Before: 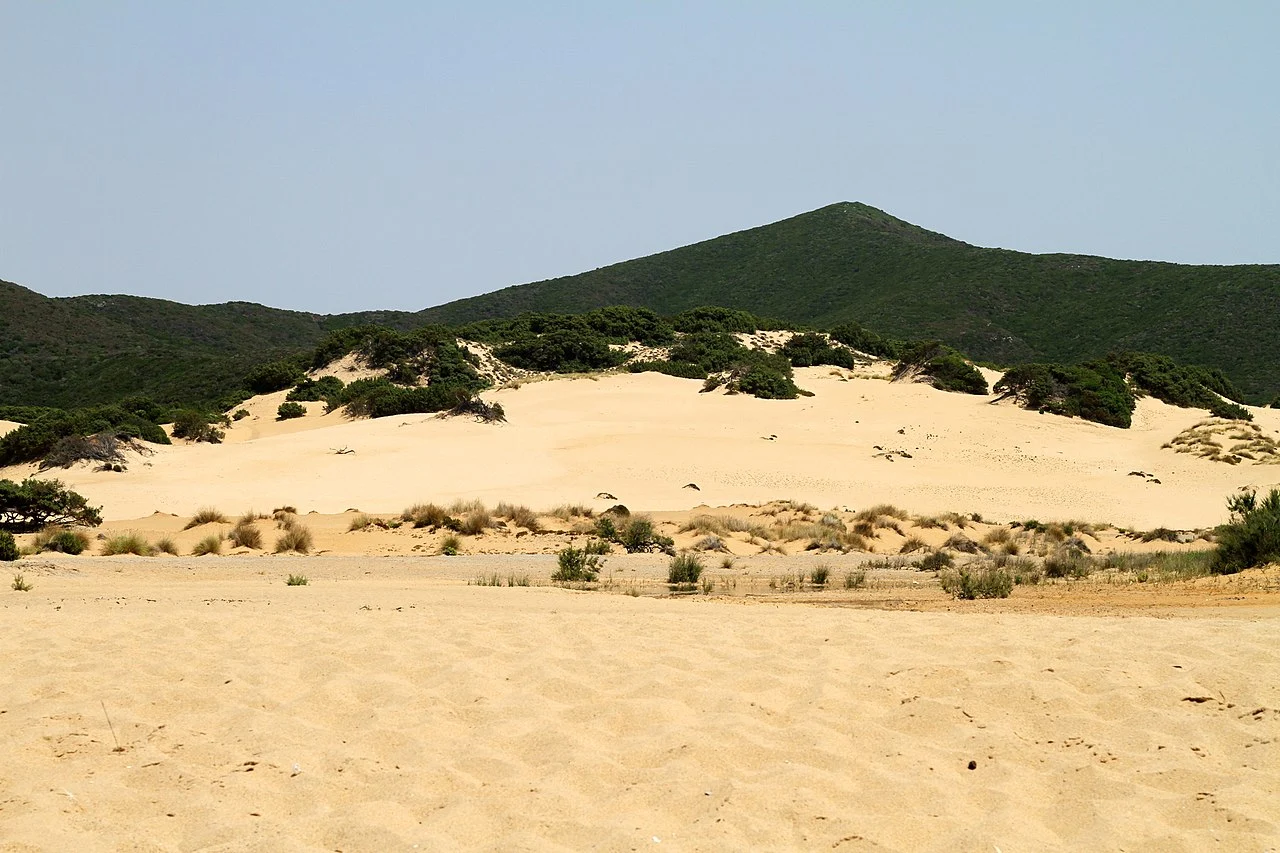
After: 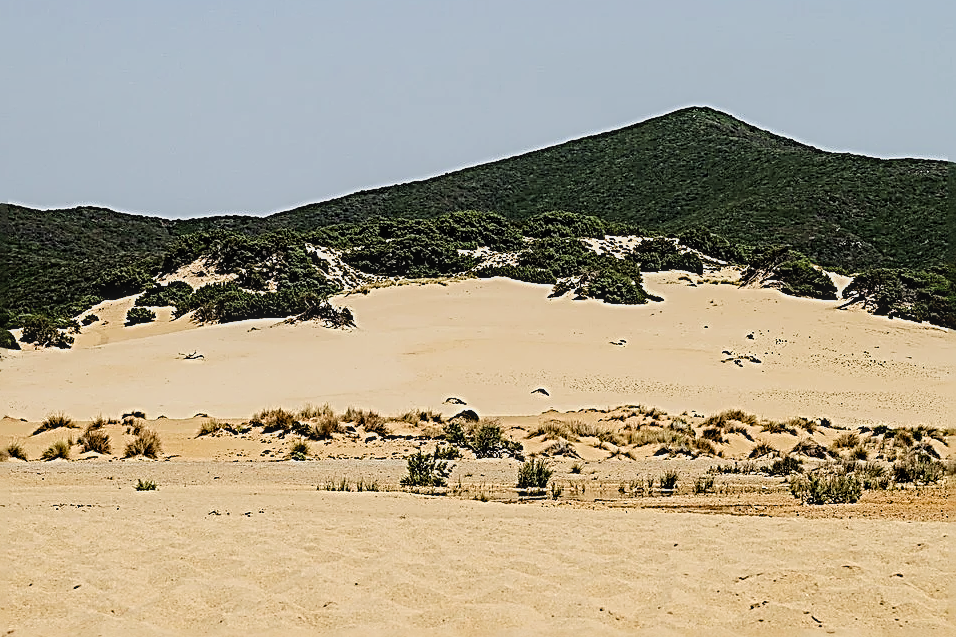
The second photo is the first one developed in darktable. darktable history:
local contrast: on, module defaults
crop and rotate: left 11.831%, top 11.346%, right 13.429%, bottom 13.899%
tone curve: curves: ch0 [(0, 0) (0.003, 0.002) (0.011, 0.01) (0.025, 0.022) (0.044, 0.039) (0.069, 0.061) (0.1, 0.088) (0.136, 0.126) (0.177, 0.167) (0.224, 0.211) (0.277, 0.27) (0.335, 0.335) (0.399, 0.407) (0.468, 0.485) (0.543, 0.569) (0.623, 0.659) (0.709, 0.756) (0.801, 0.851) (0.898, 0.961) (1, 1)], preserve colors none
sharpen: radius 3.158, amount 1.731
tone equalizer: on, module defaults
filmic rgb: black relative exposure -7.65 EV, white relative exposure 4.56 EV, hardness 3.61
